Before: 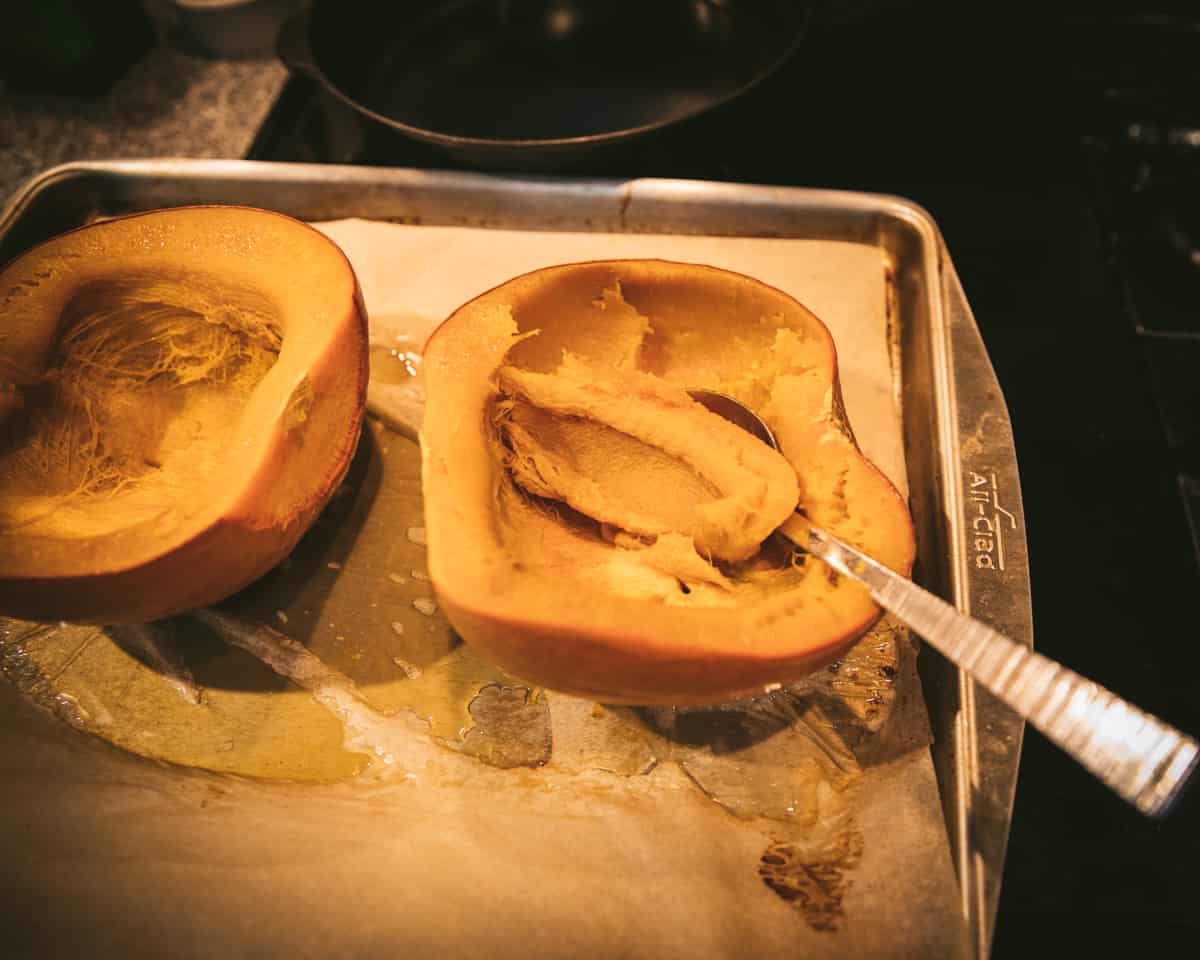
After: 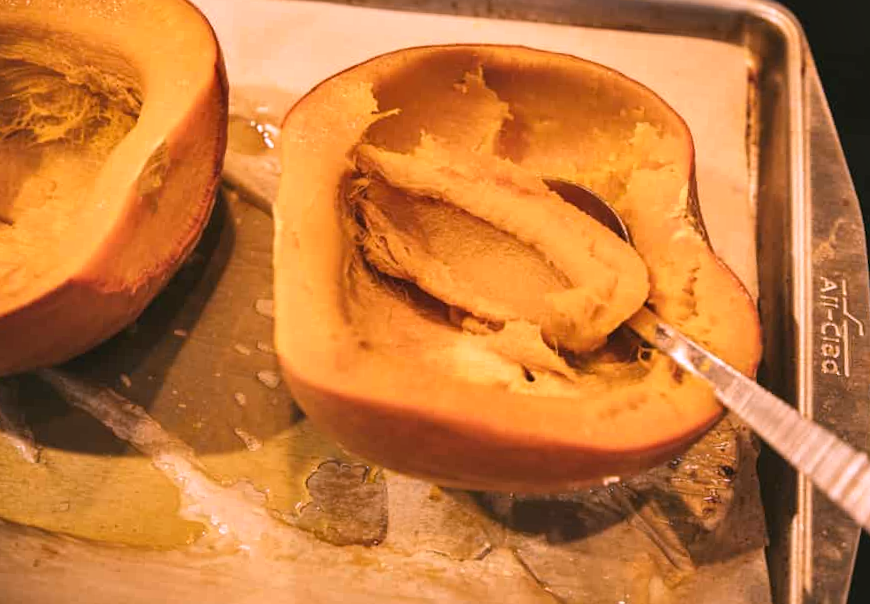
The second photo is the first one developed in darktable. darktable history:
shadows and highlights: soften with gaussian
crop and rotate: angle -3.37°, left 9.79%, top 20.73%, right 12.42%, bottom 11.82%
base curve: curves: ch0 [(0, 0) (0.297, 0.298) (1, 1)], preserve colors none
white balance: red 1.066, blue 1.119
